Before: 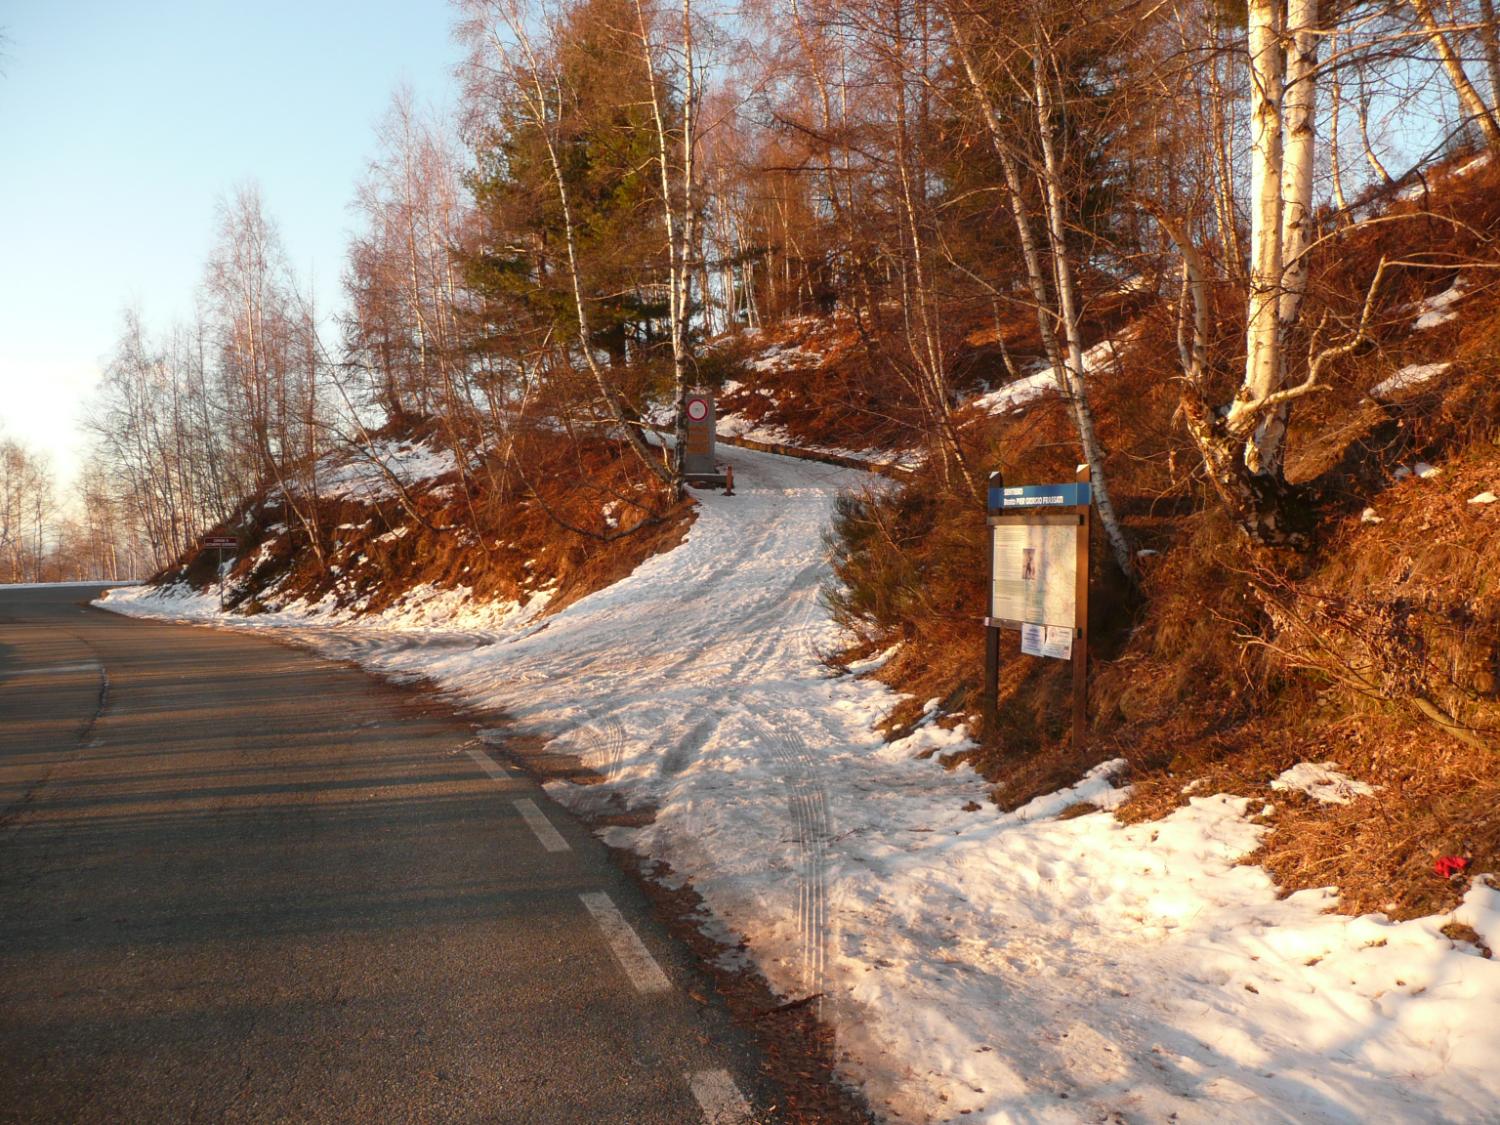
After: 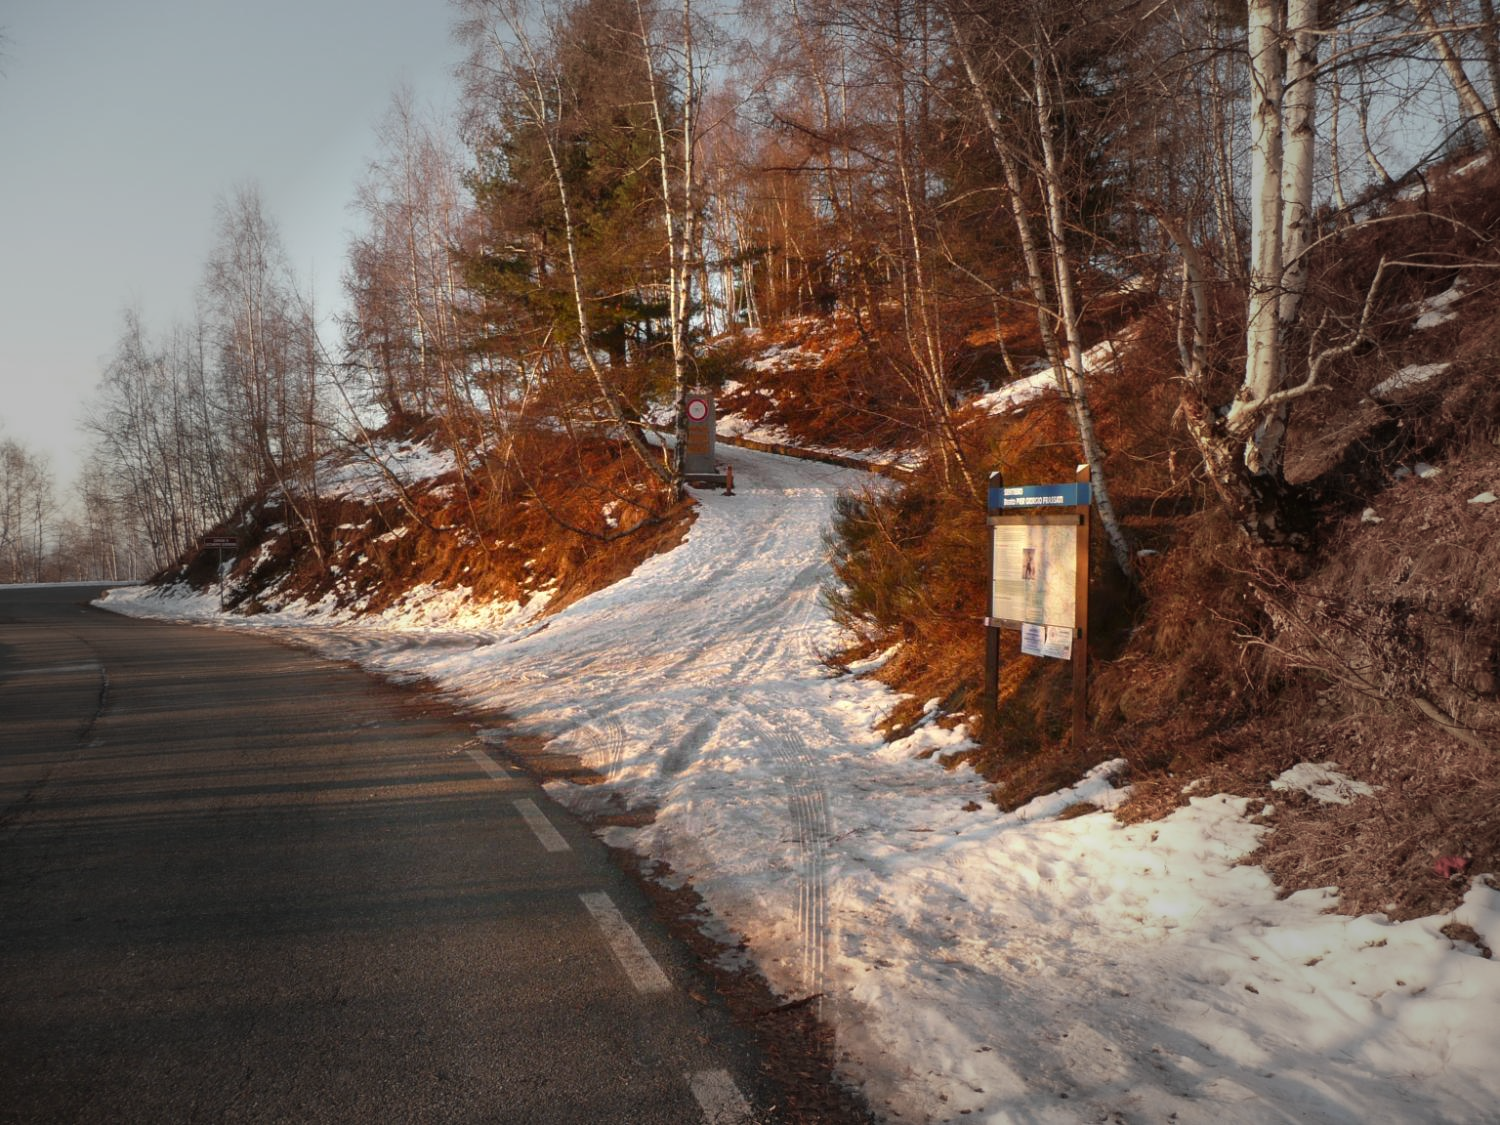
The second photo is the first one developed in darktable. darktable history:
vignetting: fall-off start 40%, fall-off radius 40%
